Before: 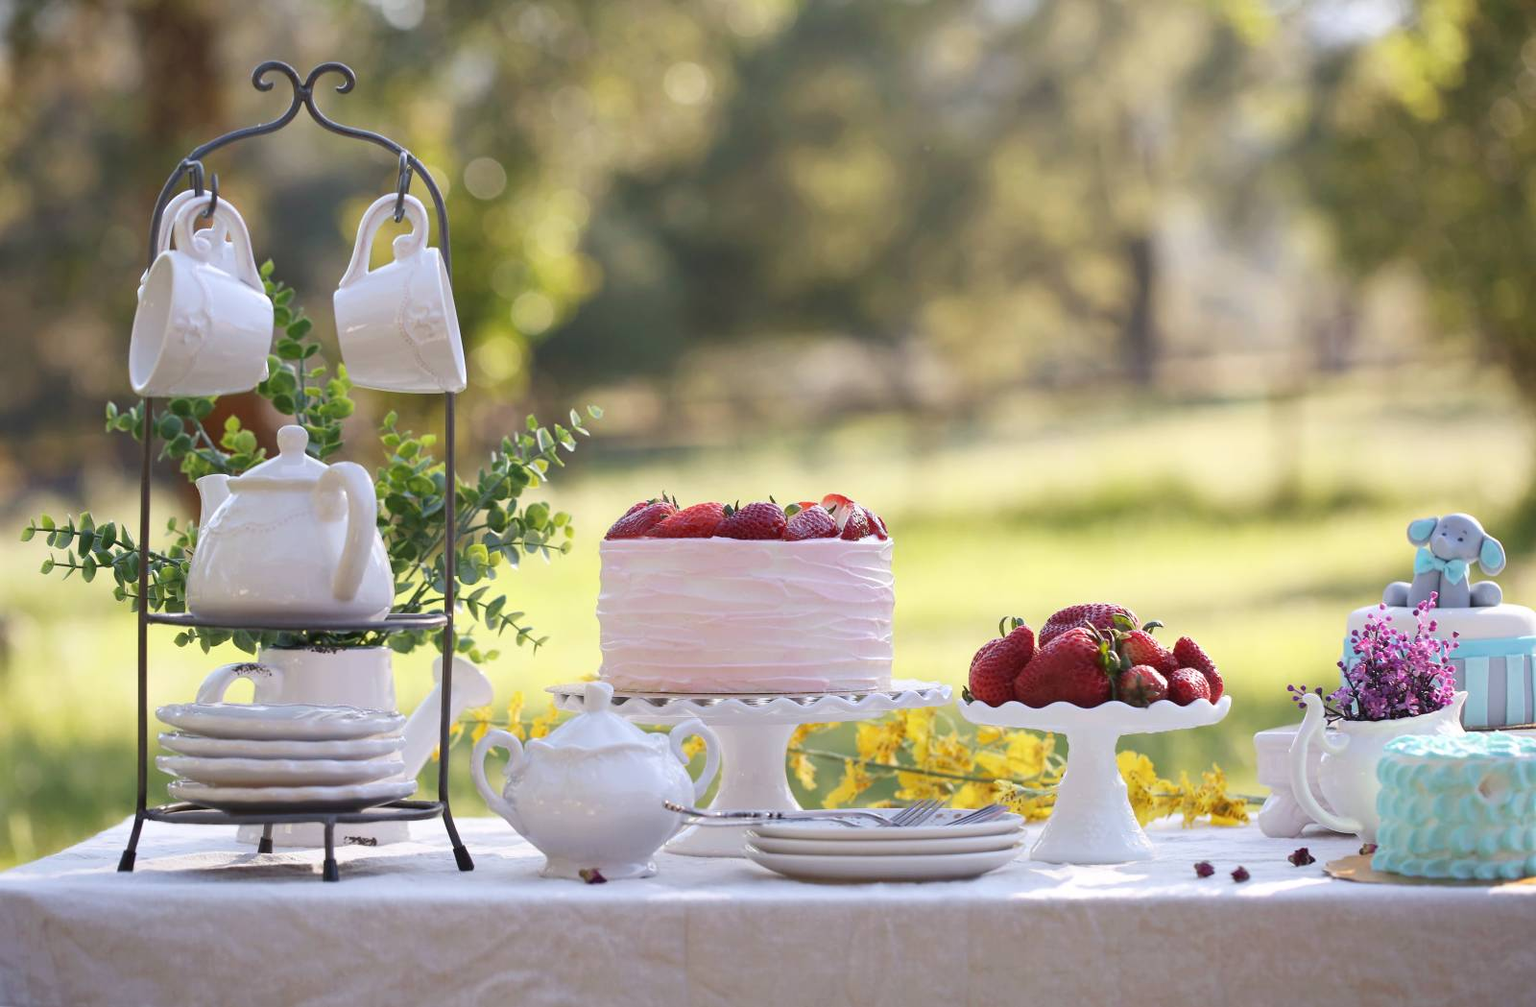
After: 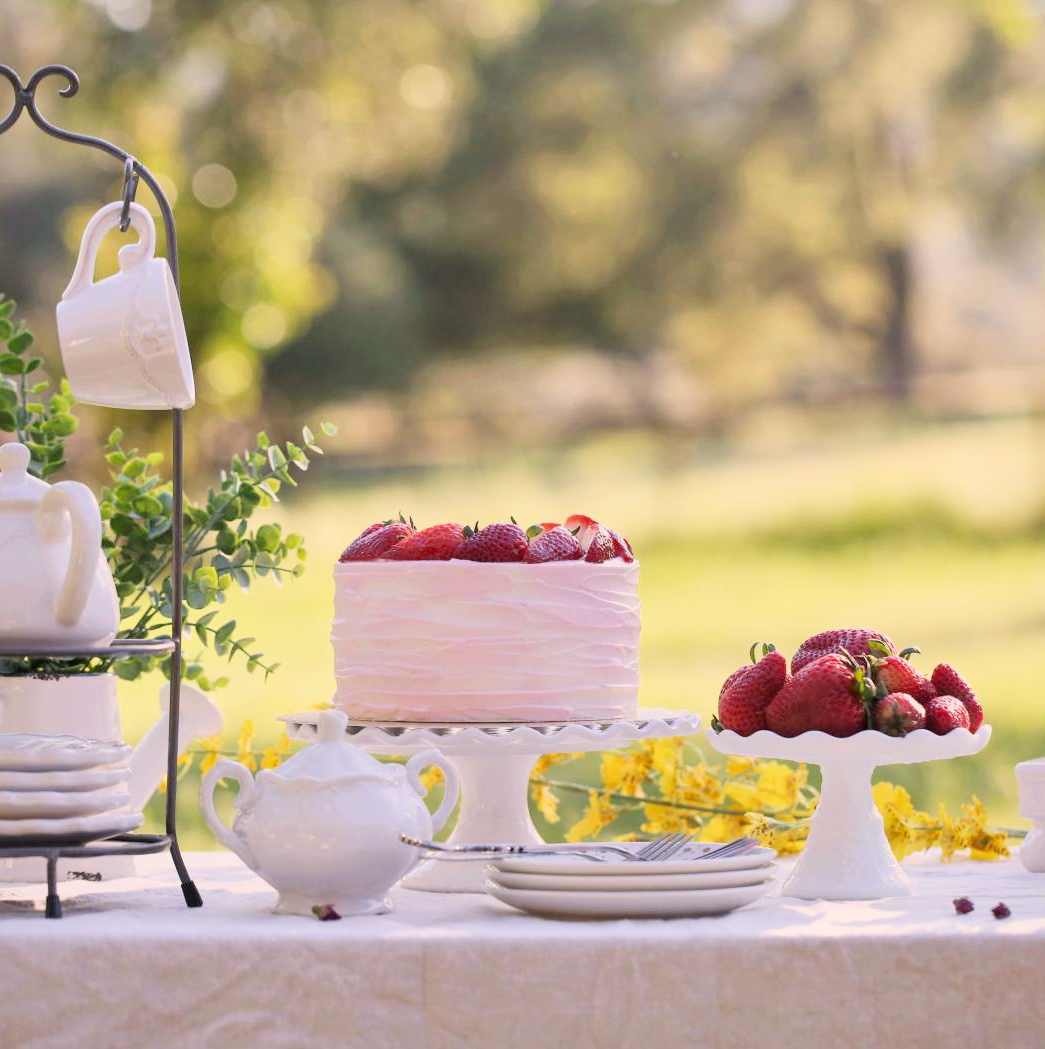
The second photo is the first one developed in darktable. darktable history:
exposure: exposure 0.609 EV, compensate highlight preservation false
local contrast: mode bilateral grid, contrast 19, coarseness 50, detail 133%, midtone range 0.2
color correction: highlights a* 5.78, highlights b* 4.76
crop and rotate: left 18.282%, right 16.395%
filmic rgb: black relative exposure -7.65 EV, white relative exposure 4.56 EV, hardness 3.61, color science v6 (2022)
